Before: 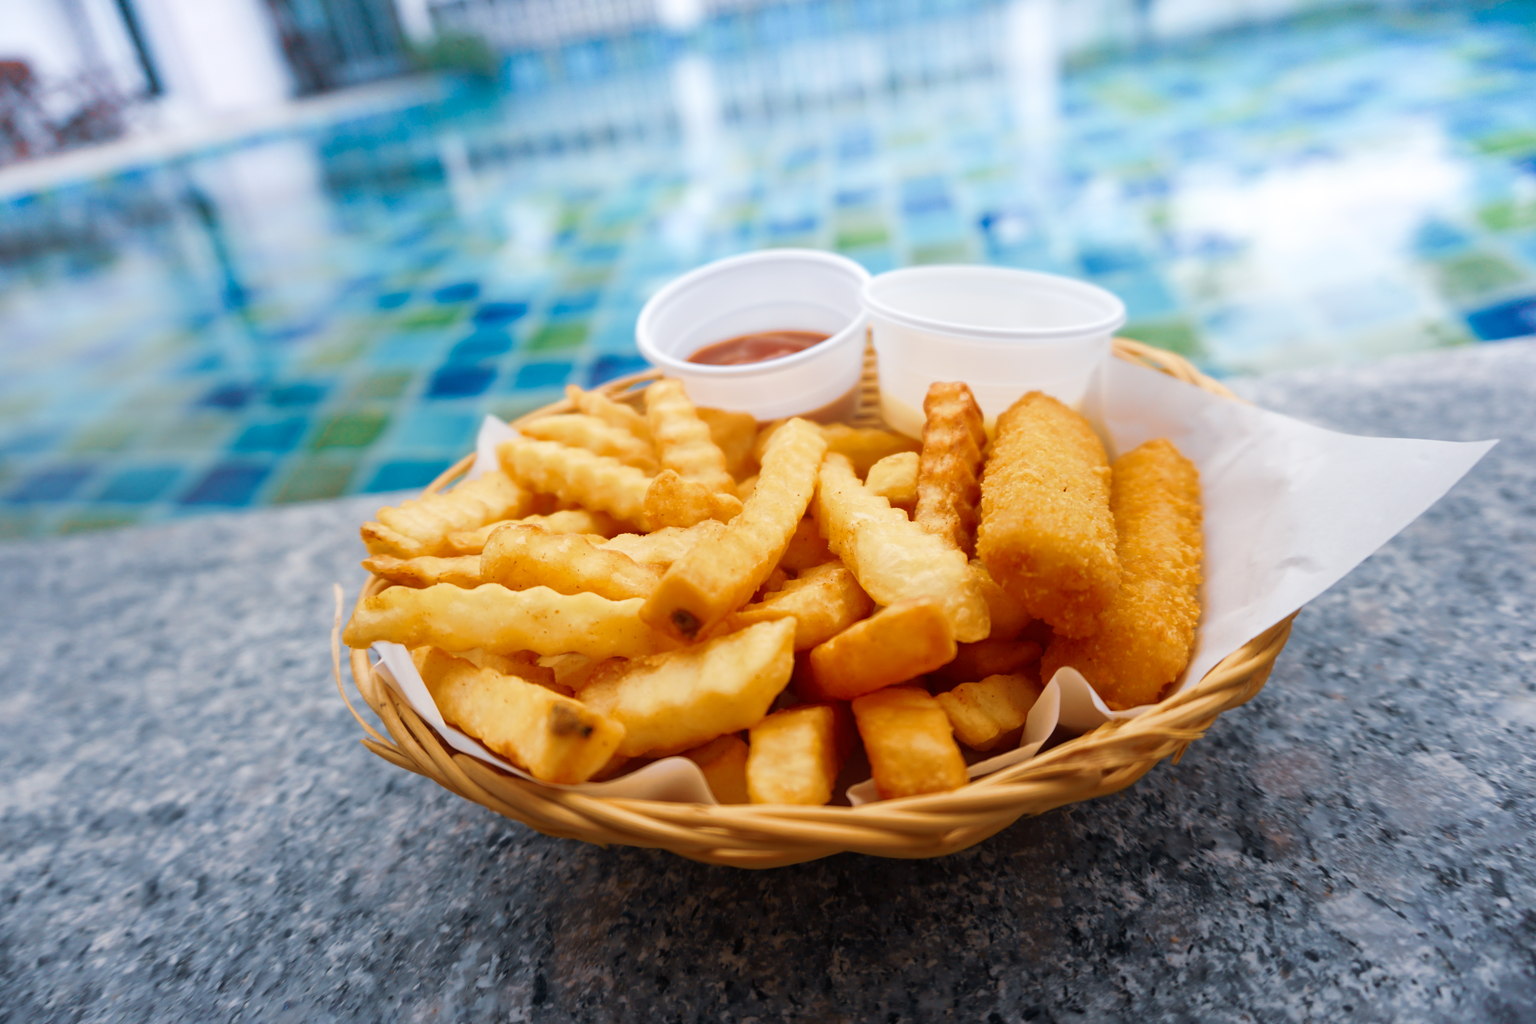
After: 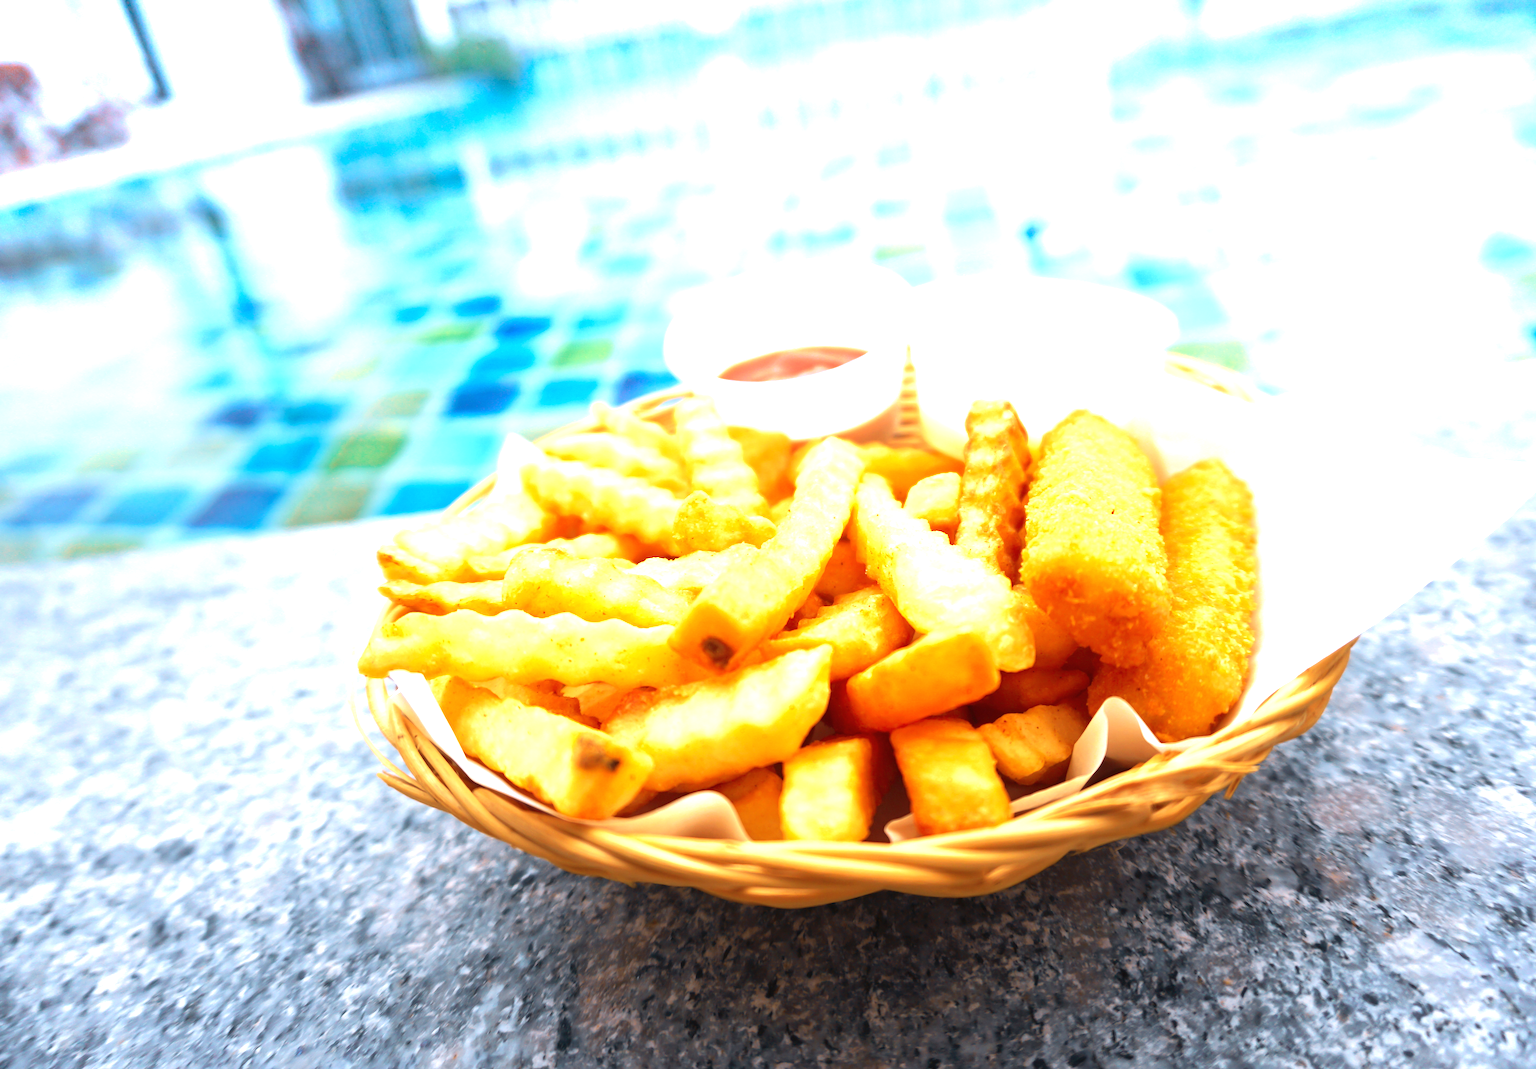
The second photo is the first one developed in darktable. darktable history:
sharpen: amount 0.205
crop: right 4.273%, bottom 0.047%
exposure: black level correction 0, exposure 1.486 EV, compensate highlight preservation false
